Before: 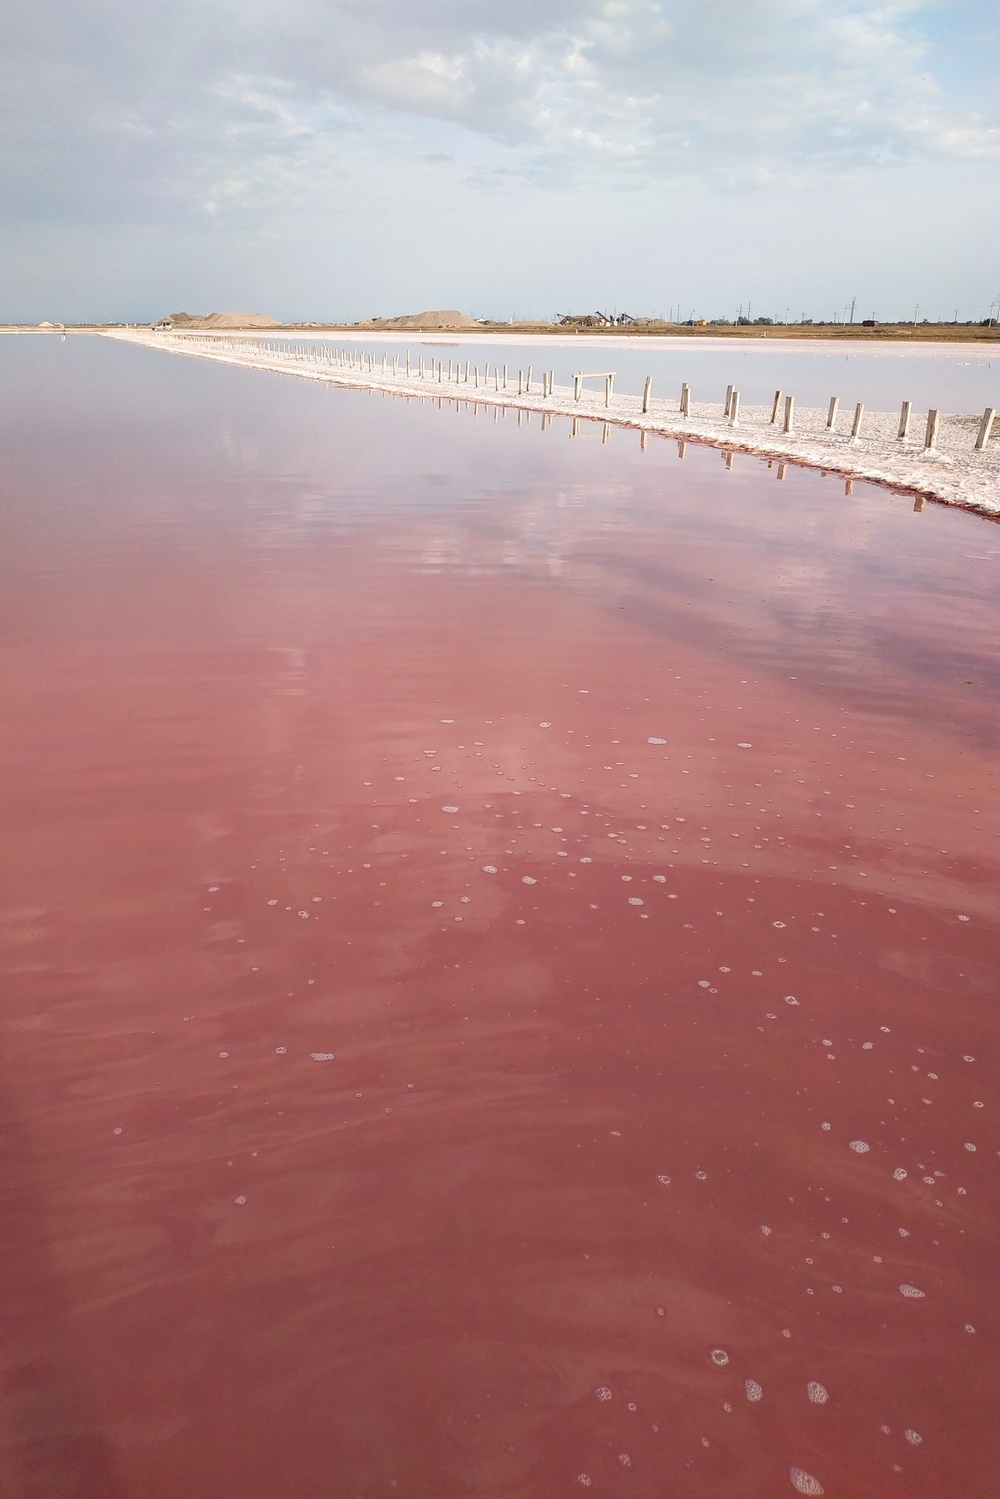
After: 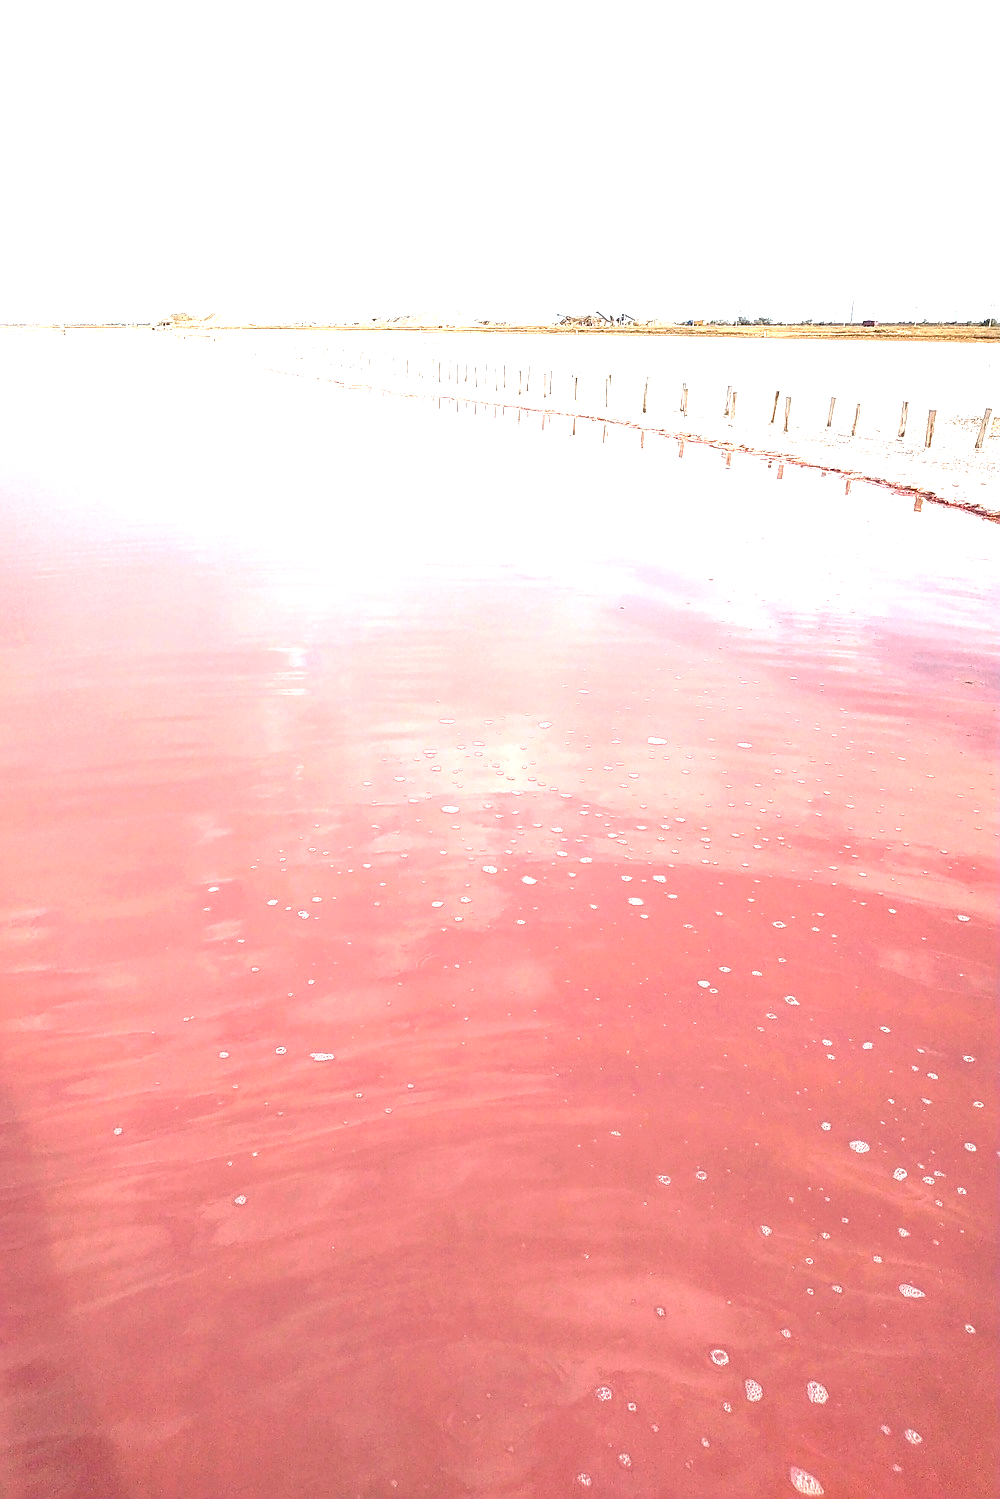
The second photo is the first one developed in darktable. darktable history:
sharpen: on, module defaults
exposure: black level correction 0.001, exposure 1.711 EV, compensate exposure bias true, compensate highlight preservation false
local contrast: on, module defaults
